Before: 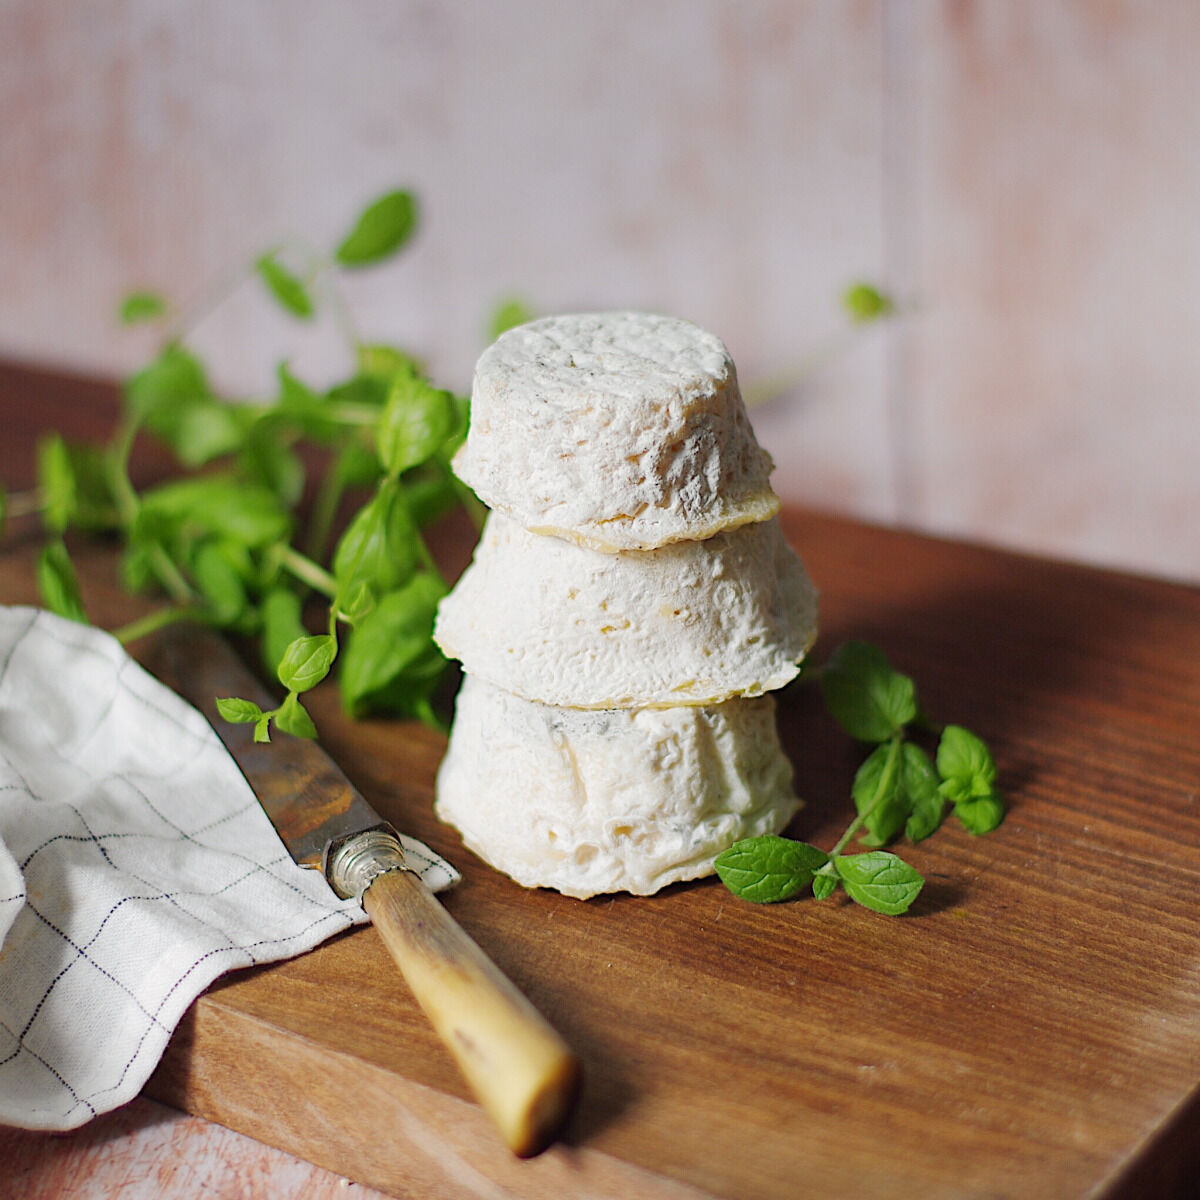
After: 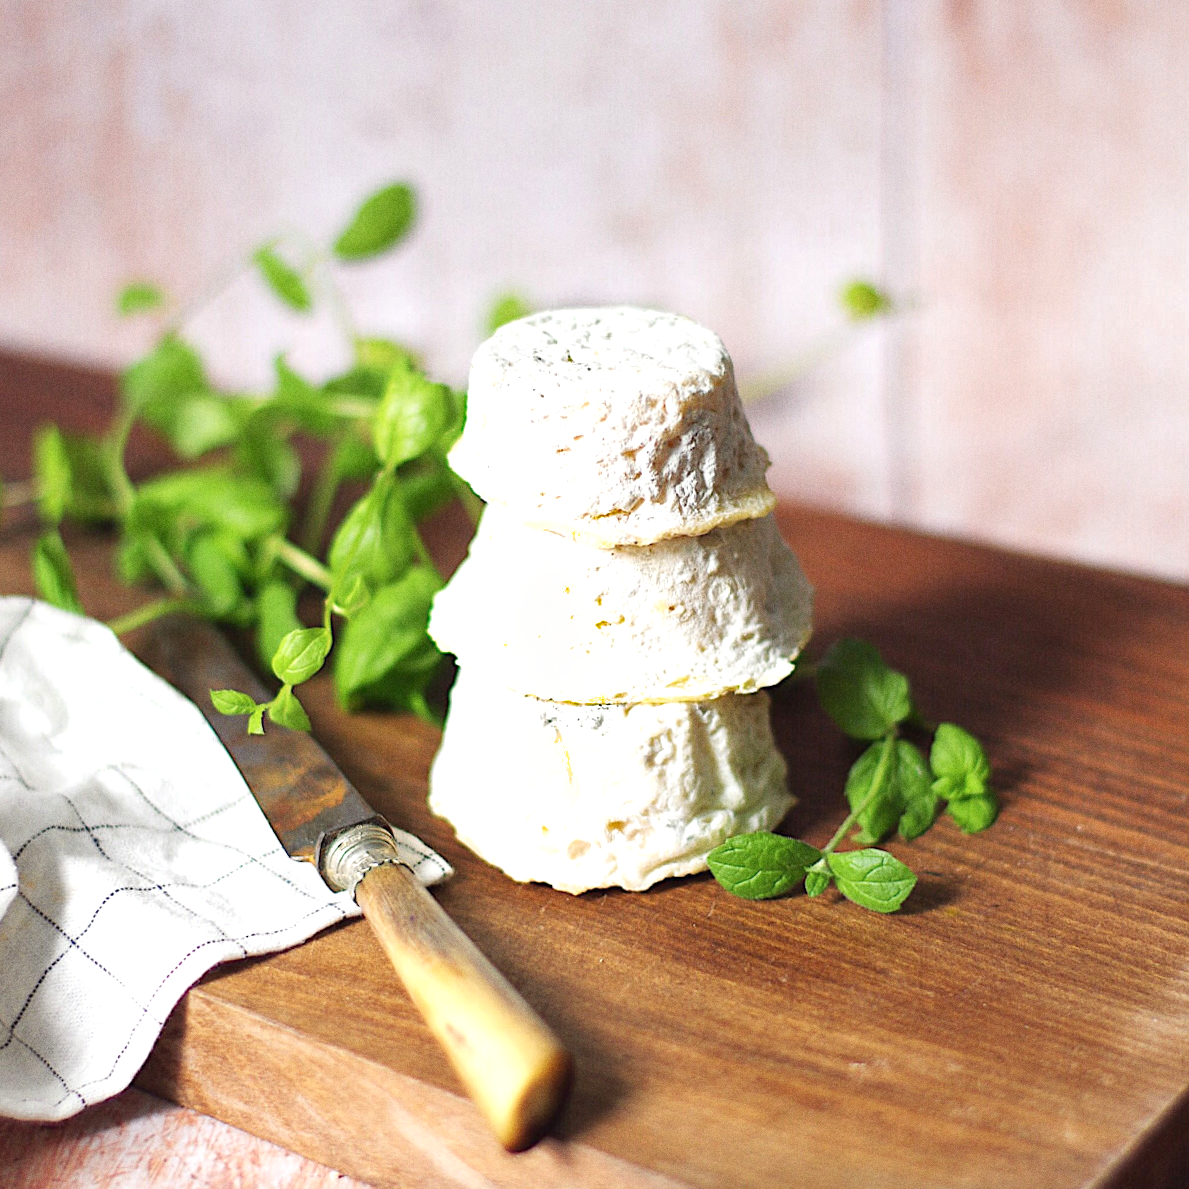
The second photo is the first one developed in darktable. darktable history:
shadows and highlights: radius 44.78, white point adjustment 6.64, compress 79.65%, highlights color adjustment 78.42%, soften with gaussian
exposure: exposure 0.574 EV, compensate highlight preservation false
grain: coarseness 0.09 ISO
crop and rotate: angle -0.5°
